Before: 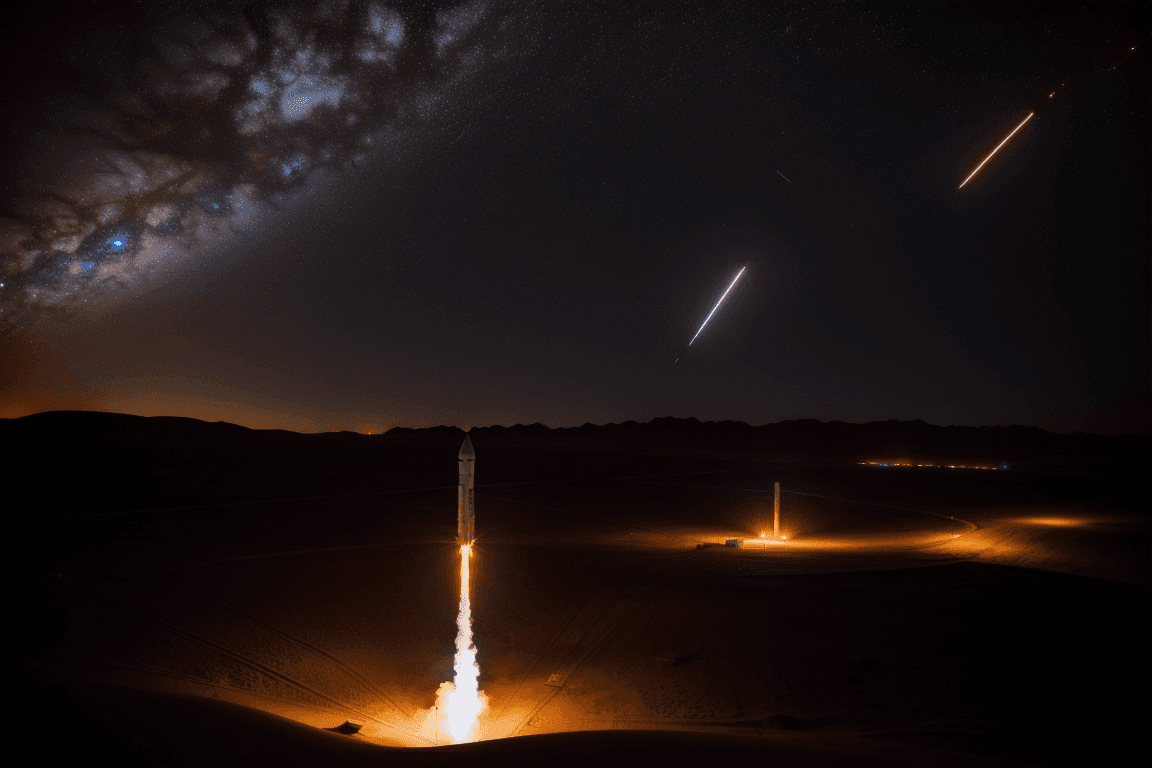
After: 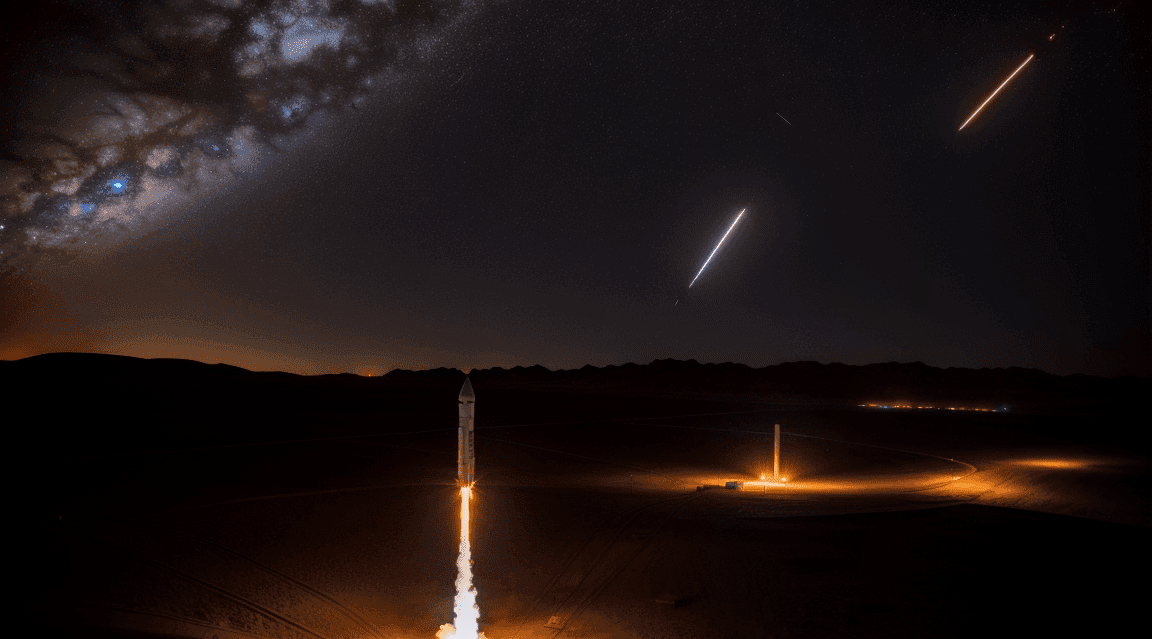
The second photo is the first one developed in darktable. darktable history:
local contrast: on, module defaults
crop: top 7.625%, bottom 8.027%
